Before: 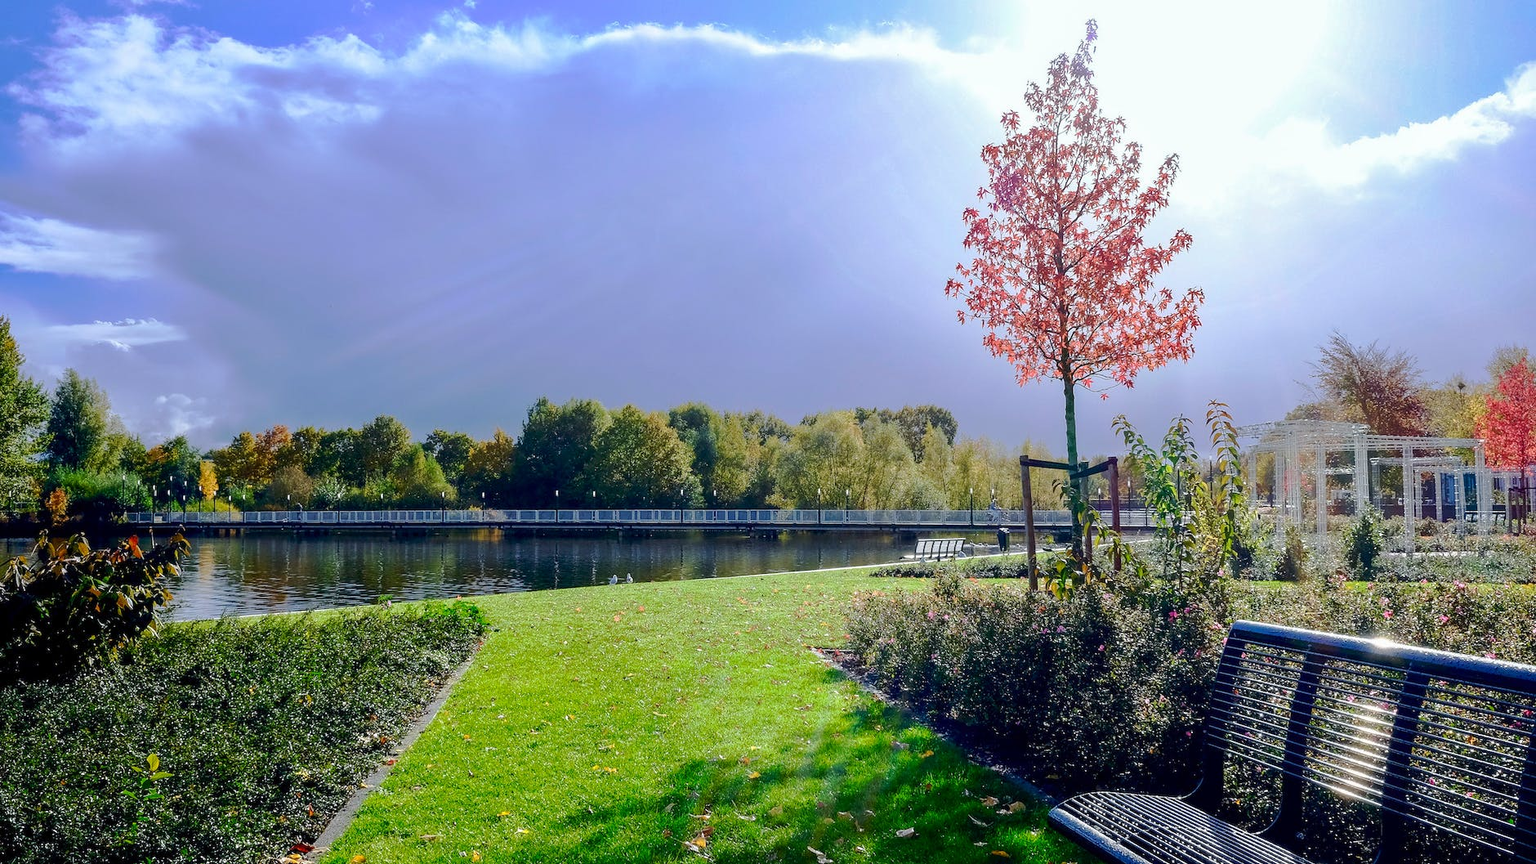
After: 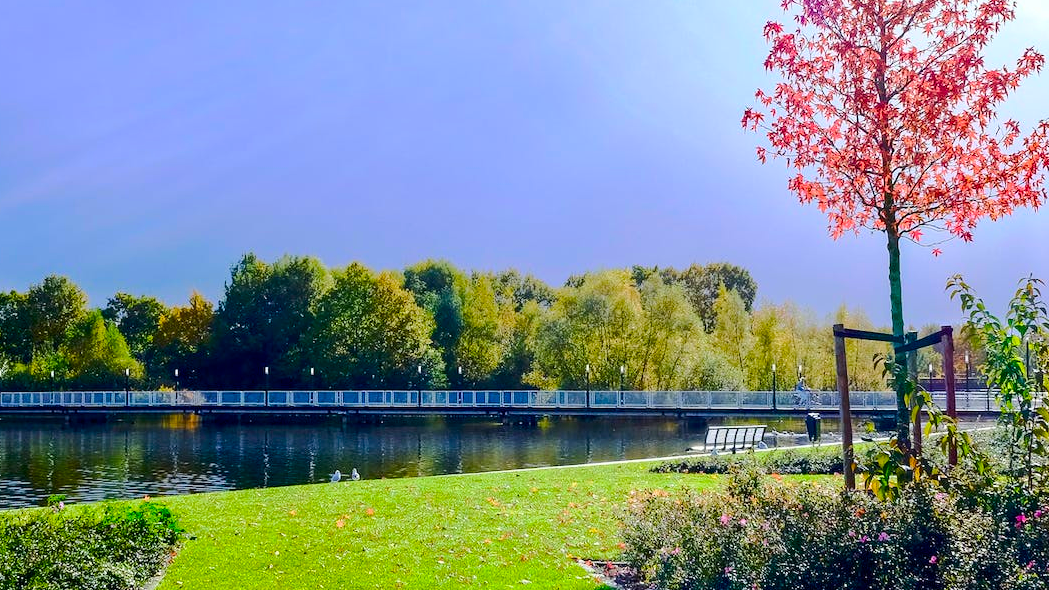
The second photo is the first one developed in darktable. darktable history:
crop and rotate: left 22.13%, top 22.054%, right 22.026%, bottom 22.102%
color balance rgb: perceptual saturation grading › global saturation 25%, perceptual brilliance grading › mid-tones 10%, perceptual brilliance grading › shadows 15%, global vibrance 20%
contrast brightness saturation: contrast 0.15, brightness -0.01, saturation 0.1
